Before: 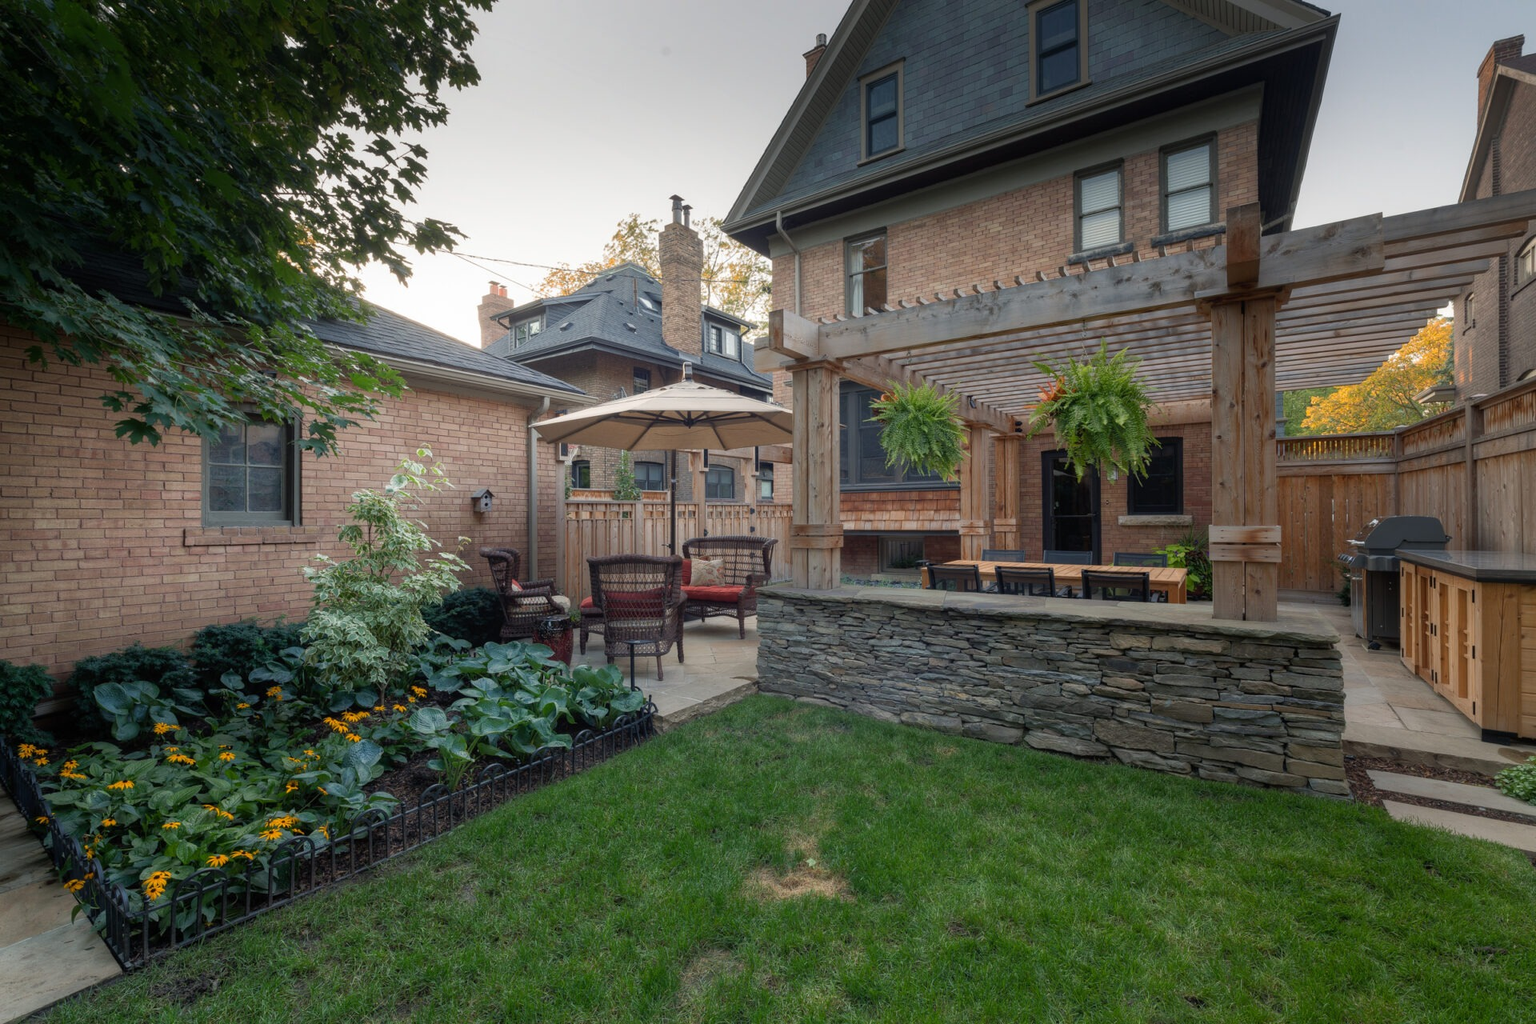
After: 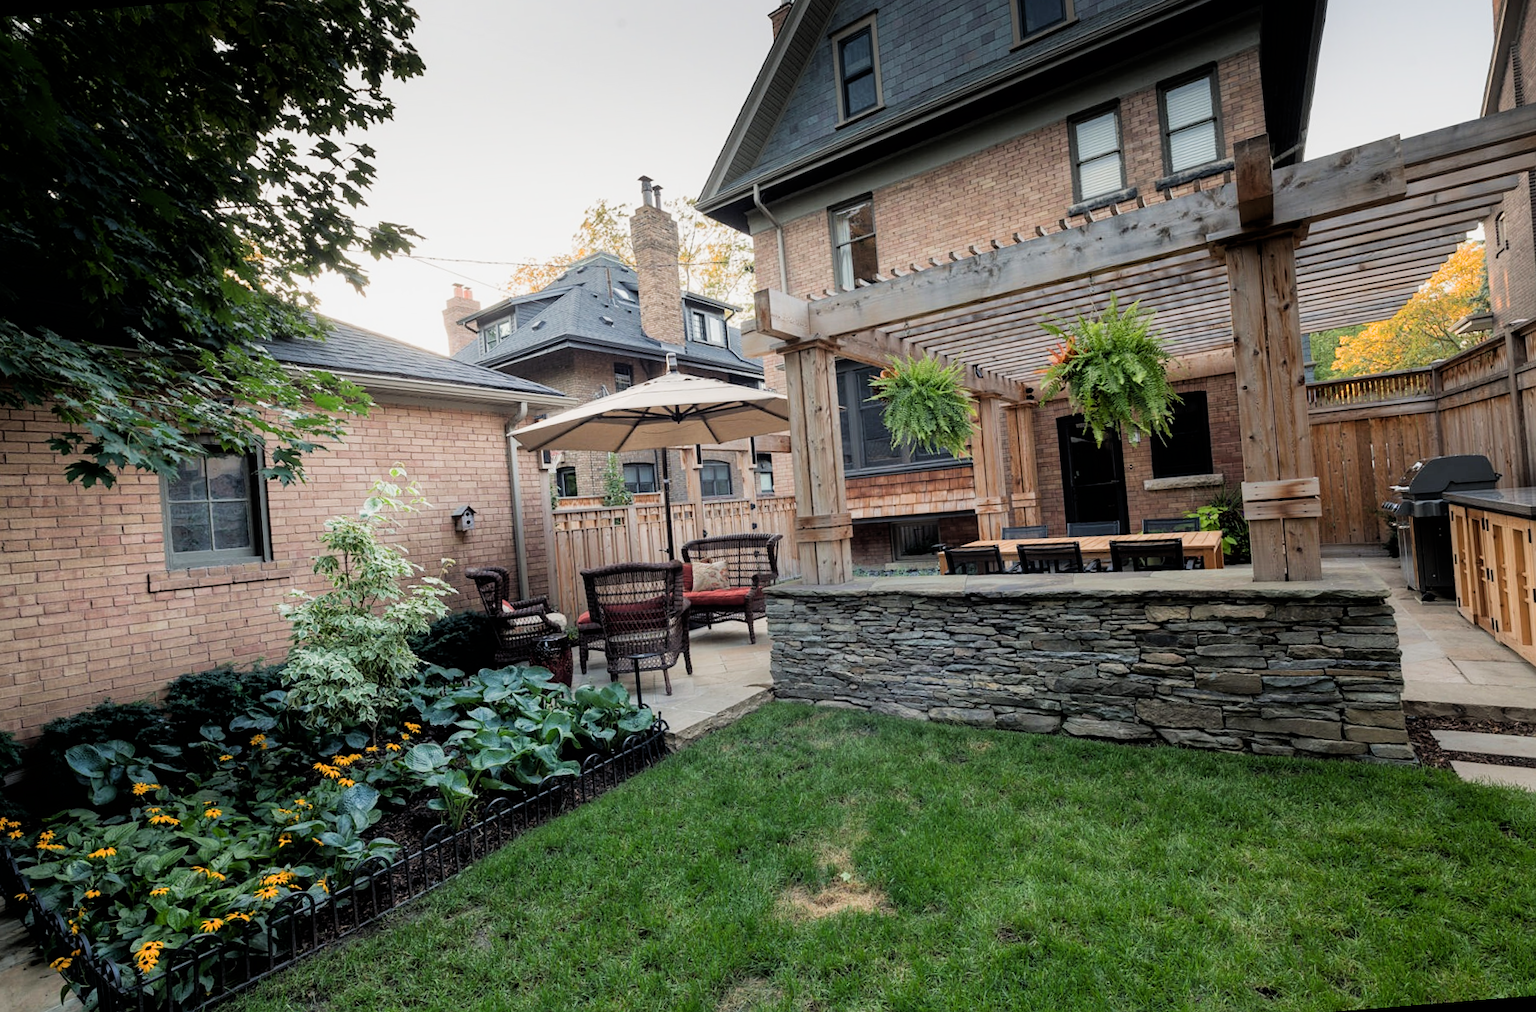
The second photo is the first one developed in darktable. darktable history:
exposure: exposure 0.6 EV, compensate highlight preservation false
sharpen: amount 0.2
rotate and perspective: rotation -4.57°, crop left 0.054, crop right 0.944, crop top 0.087, crop bottom 0.914
filmic rgb: black relative exposure -5 EV, hardness 2.88, contrast 1.3, highlights saturation mix -30%
